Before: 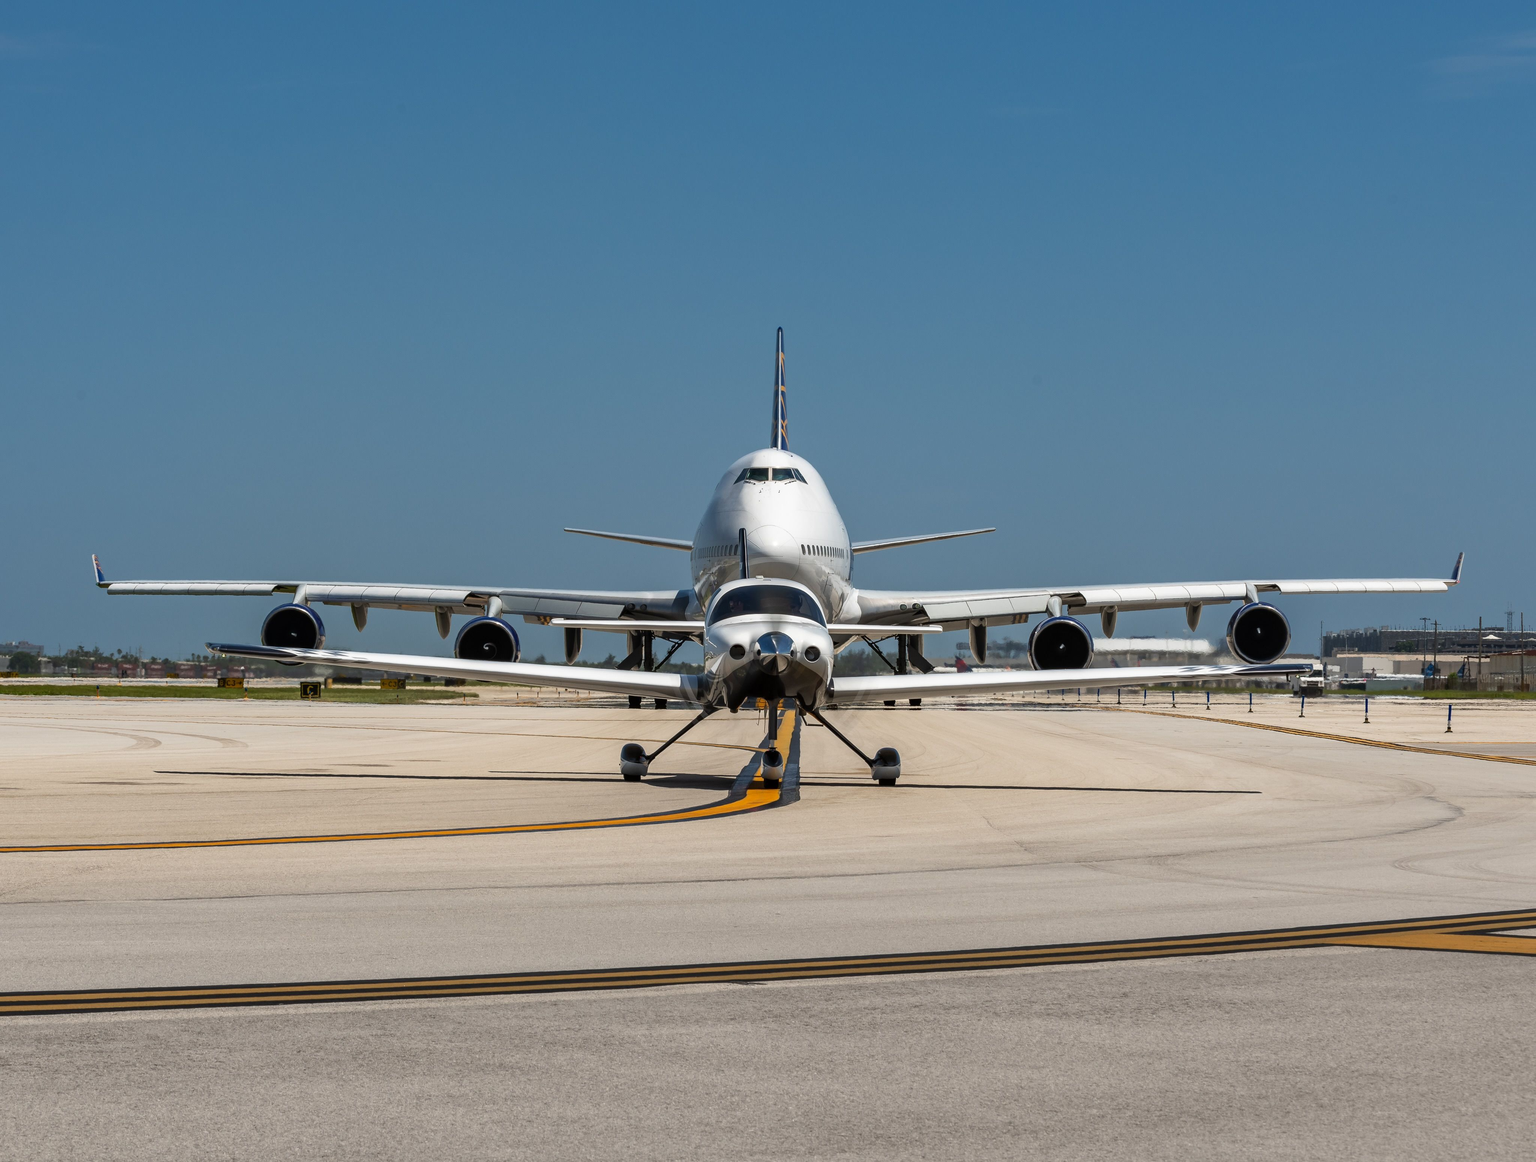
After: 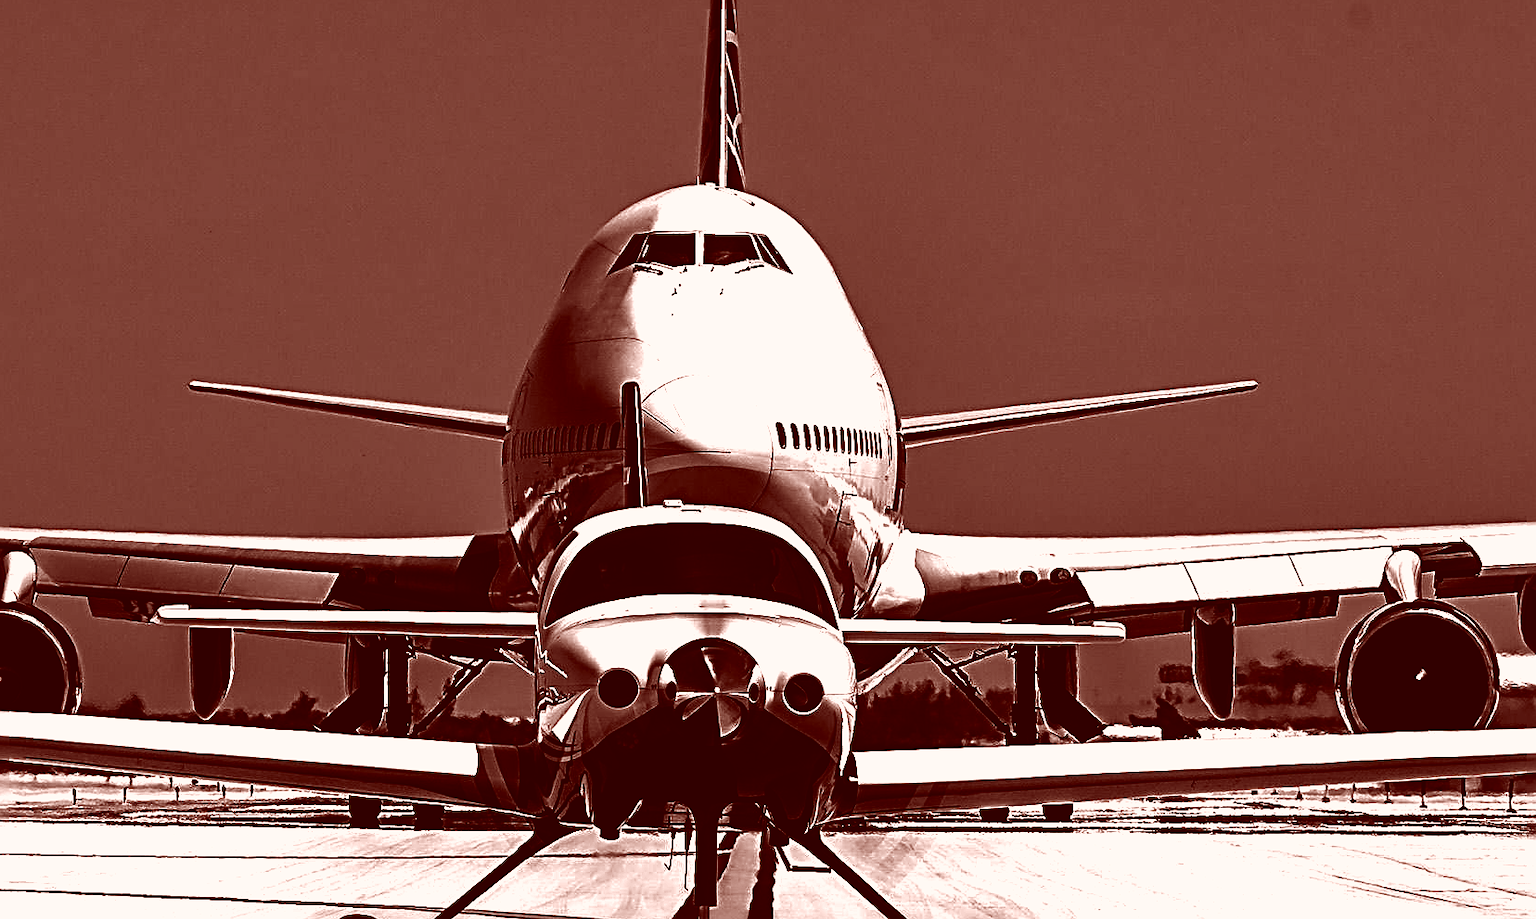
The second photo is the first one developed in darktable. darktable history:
color zones: curves: ch2 [(0, 0.5) (0.084, 0.497) (0.323, 0.335) (0.4, 0.497) (1, 0.5)], process mode strong
shadows and highlights: shadows 40, highlights -54, highlights color adjustment 46%, low approximation 0.01, soften with gaussian
crop: left 31.751%, top 32.172%, right 27.8%, bottom 35.83%
exposure: exposure 0.999 EV, compensate highlight preservation false
sharpen: radius 3.69, amount 0.928
contrast brightness saturation: contrast 0.02, brightness -1, saturation -1
color correction: highlights a* 9.03, highlights b* 8.71, shadows a* 40, shadows b* 40, saturation 0.8
vignetting: fall-off start 116.67%, fall-off radius 59.26%, brightness -0.31, saturation -0.056
